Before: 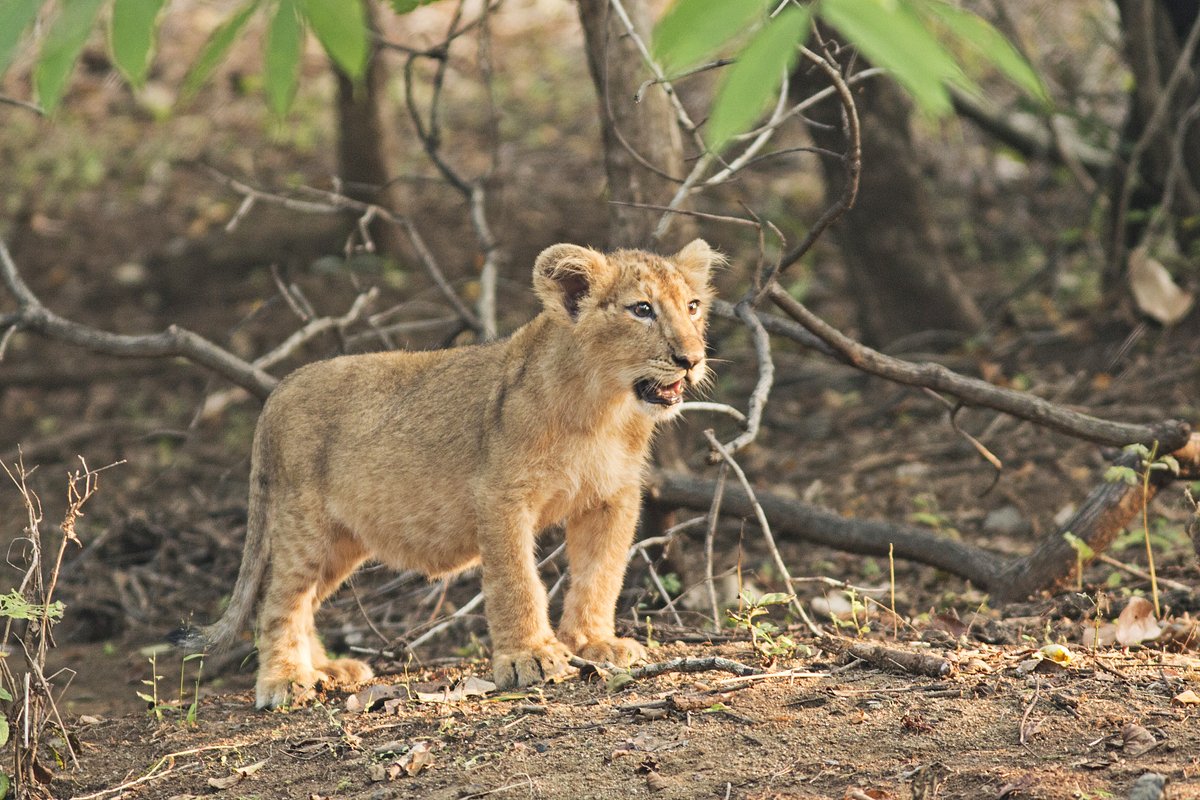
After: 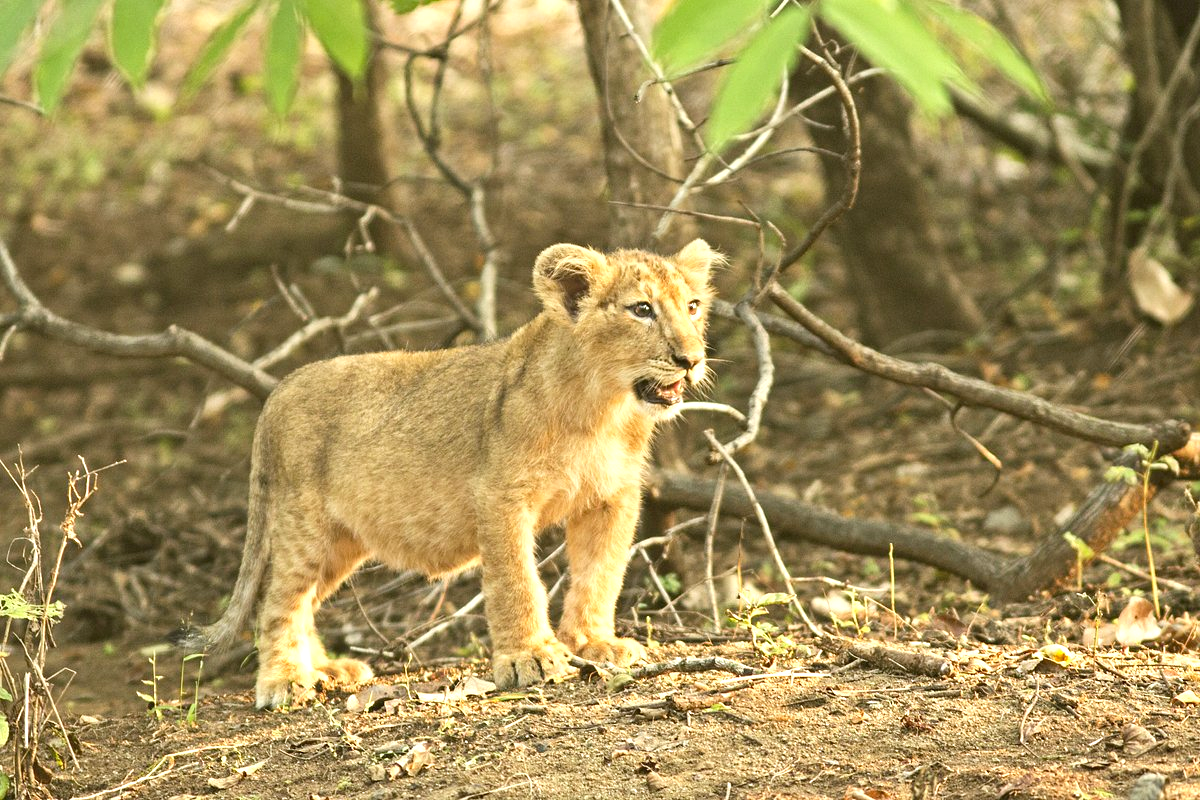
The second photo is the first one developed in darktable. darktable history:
exposure: black level correction 0, exposure 0.701 EV, compensate exposure bias true, compensate highlight preservation false
color correction: highlights a* -1.59, highlights b* 10.51, shadows a* 0.693, shadows b* 18.72
